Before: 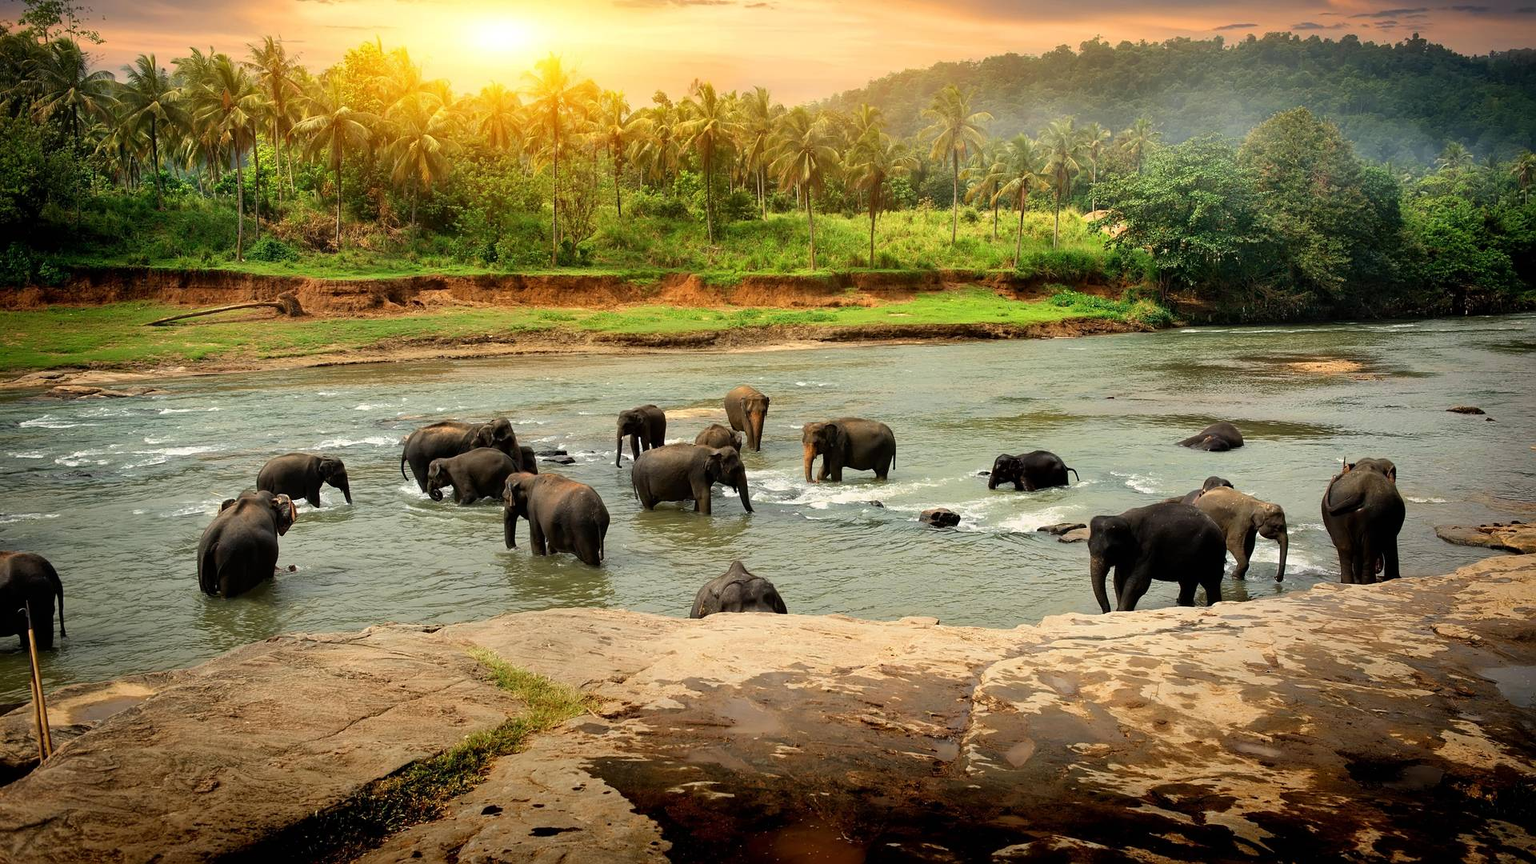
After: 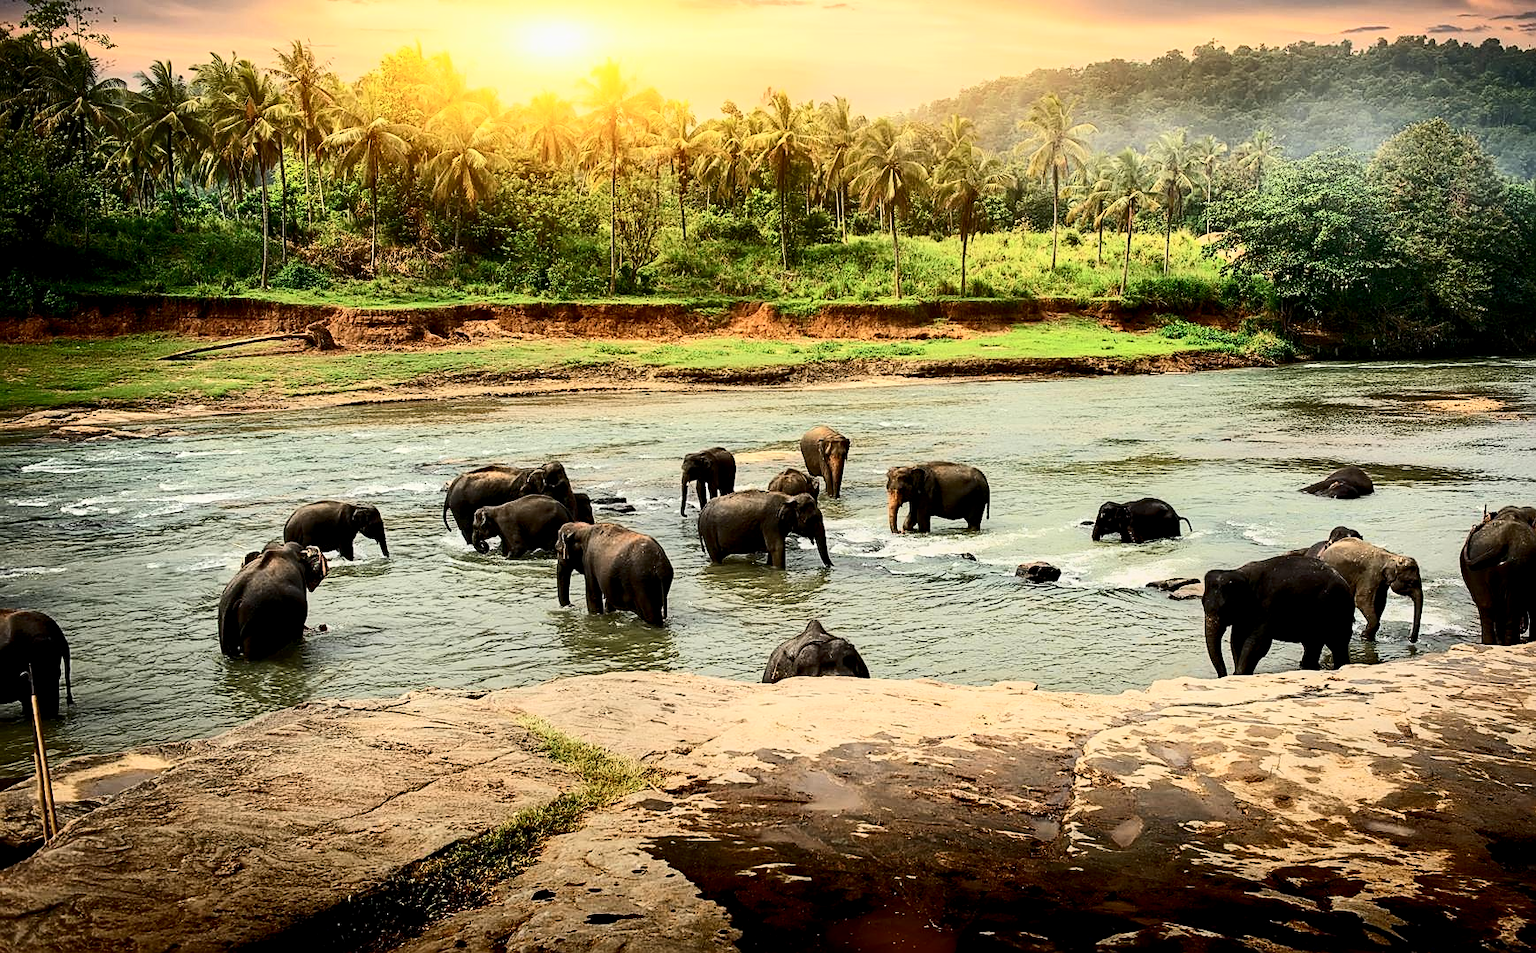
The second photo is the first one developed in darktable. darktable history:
local contrast: highlights 61%, shadows 109%, detail 107%, midtone range 0.534
crop: right 9.479%, bottom 0.029%
sharpen: on, module defaults
contrast brightness saturation: contrast 0.388, brightness 0.098
